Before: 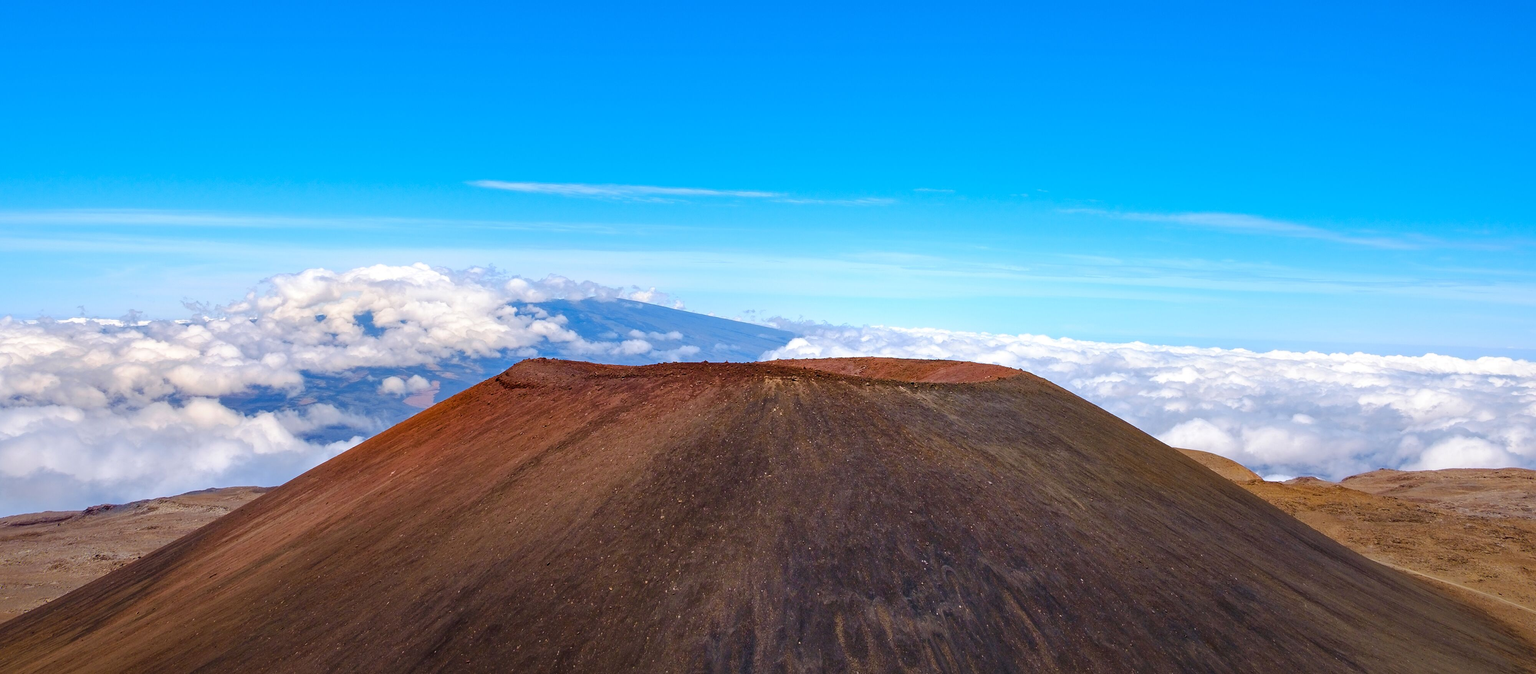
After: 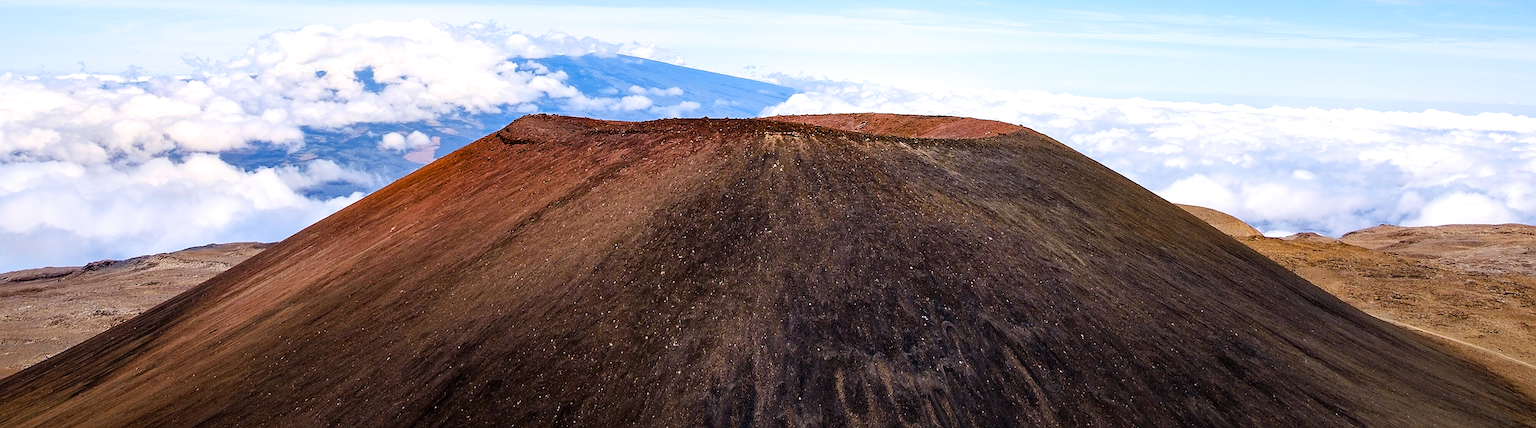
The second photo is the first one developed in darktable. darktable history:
crop and rotate: top 36.333%
exposure: black level correction 0.005, exposure 0.286 EV, compensate highlight preservation false
sharpen: on, module defaults
filmic rgb: black relative exposure -6.42 EV, white relative exposure 2.43 EV, threshold 3.02 EV, target white luminance 99.937%, hardness 5.28, latitude 0.982%, contrast 1.437, highlights saturation mix 1.68%, enable highlight reconstruction true
